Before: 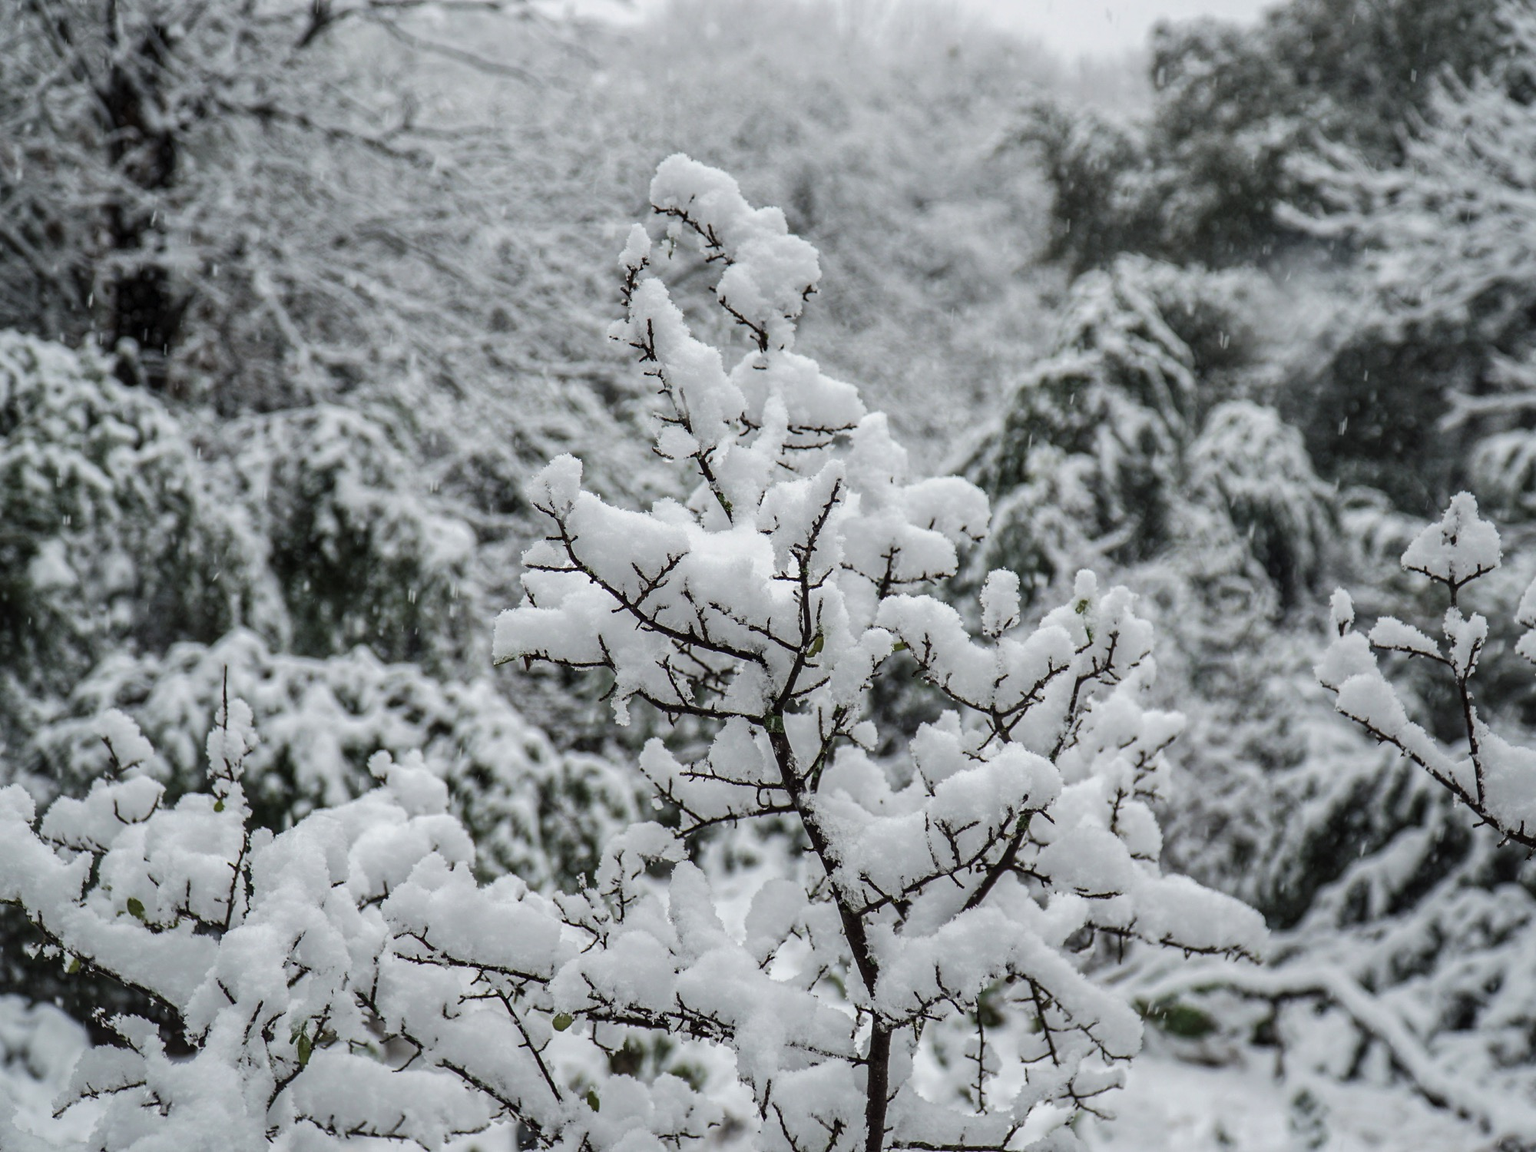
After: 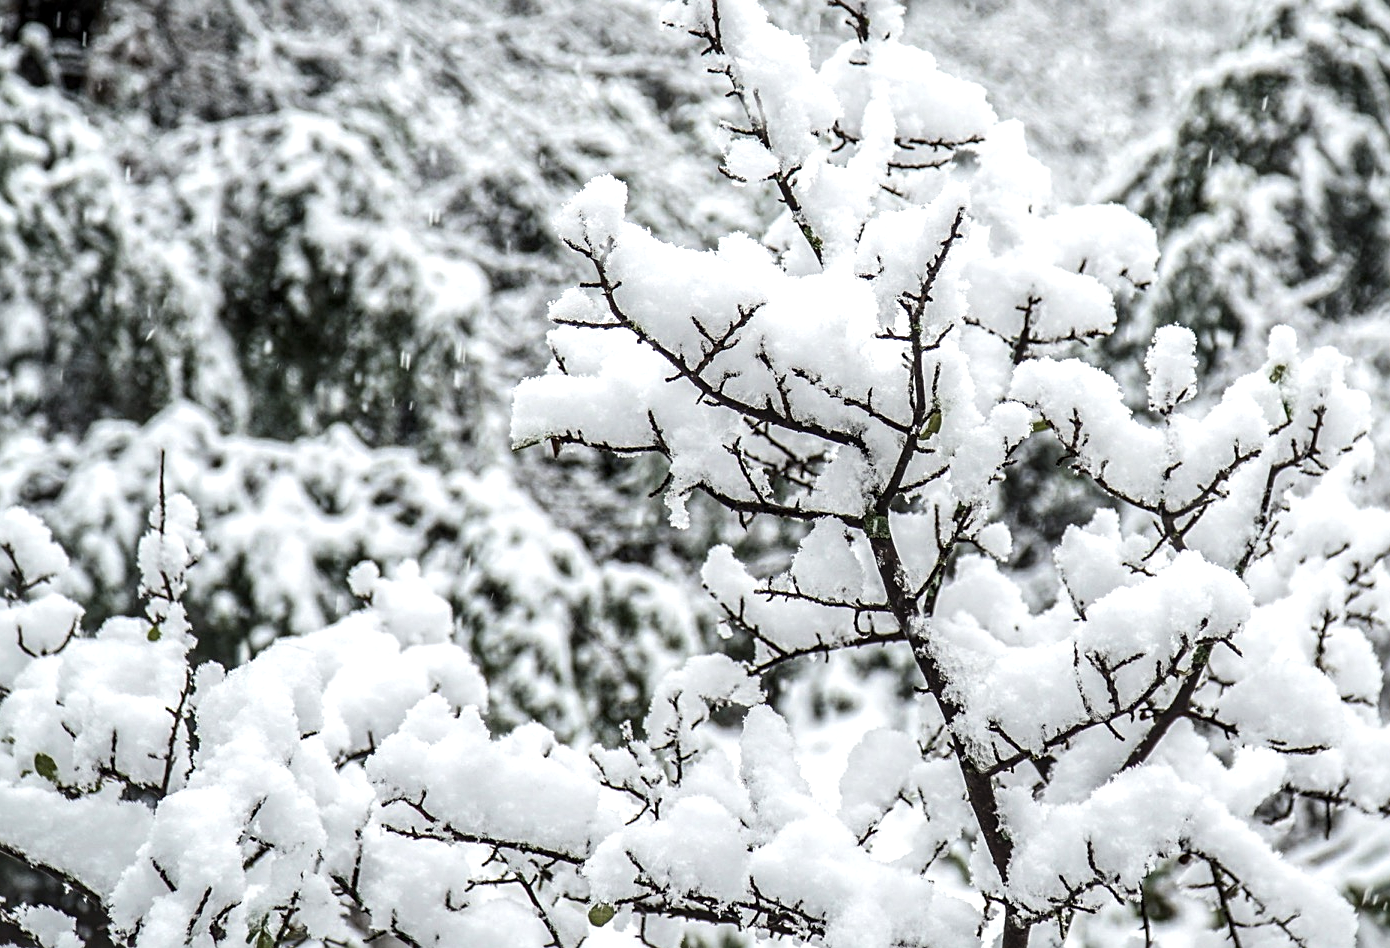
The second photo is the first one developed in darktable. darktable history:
local contrast: on, module defaults
sharpen: radius 2.521, amount 0.318
crop: left 6.575%, top 27.784%, right 23.895%, bottom 9.013%
tone equalizer: -8 EV -0.713 EV, -7 EV -0.676 EV, -6 EV -0.625 EV, -5 EV -0.403 EV, -3 EV 0.39 EV, -2 EV 0.6 EV, -1 EV 0.681 EV, +0 EV 0.734 EV, edges refinement/feathering 500, mask exposure compensation -1.57 EV, preserve details no
